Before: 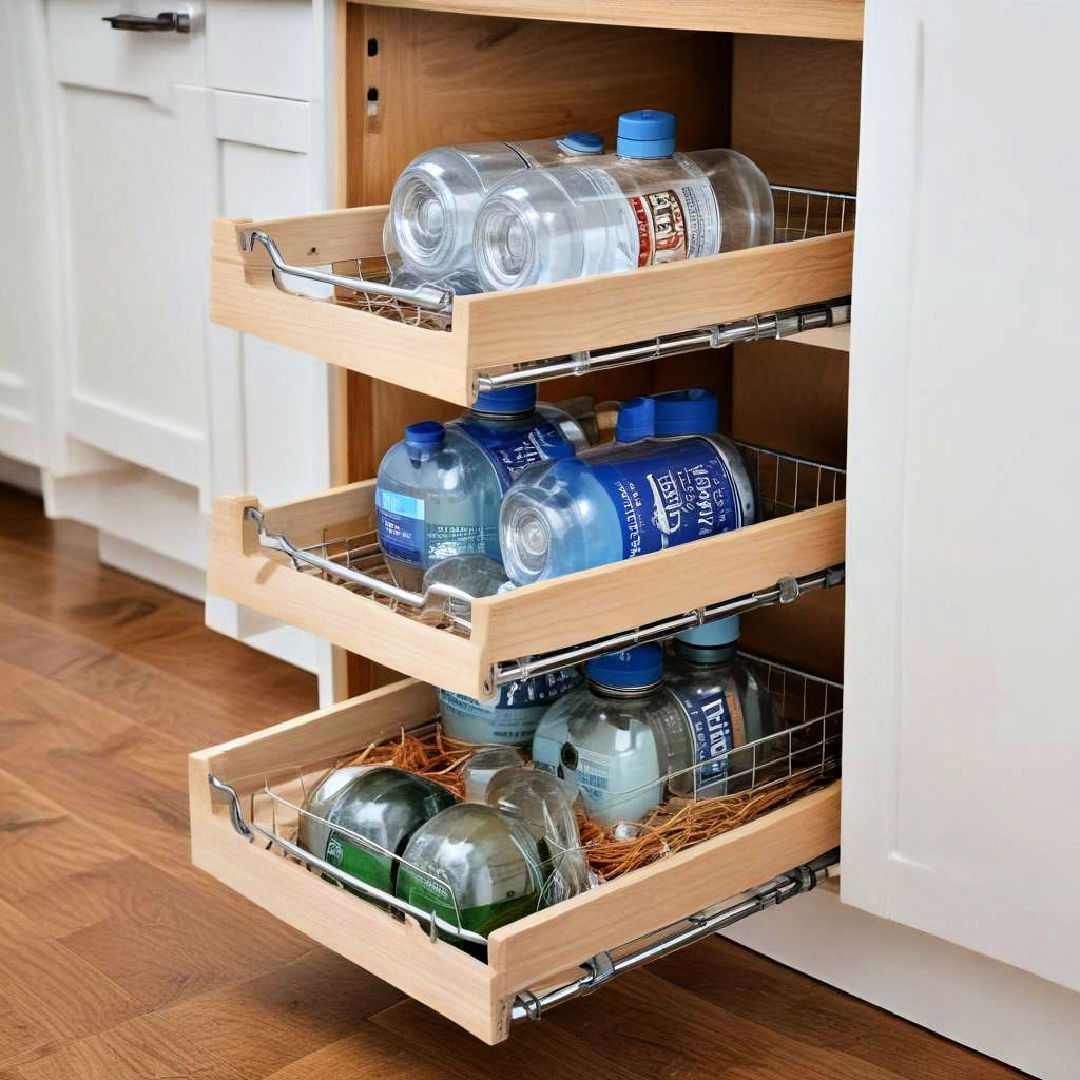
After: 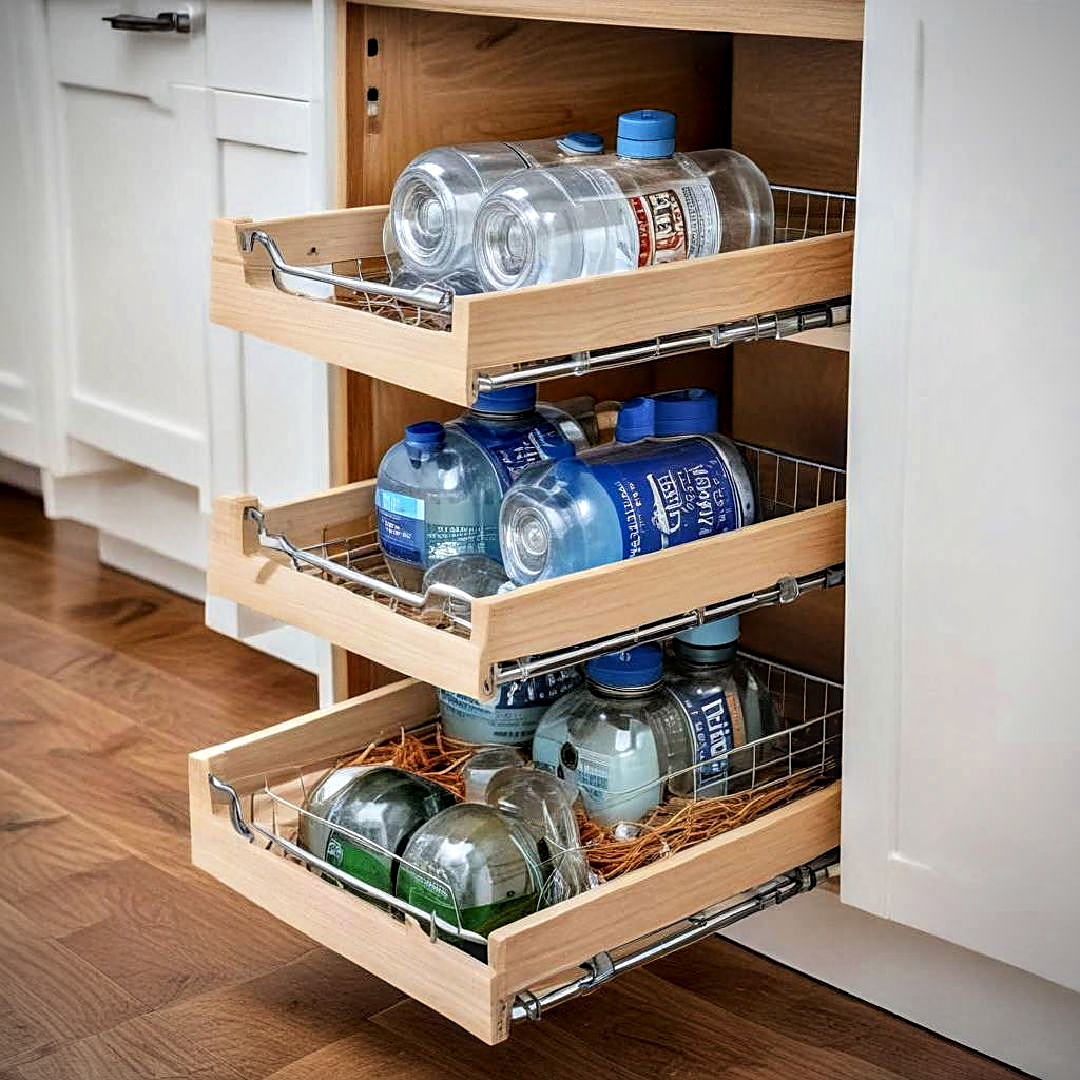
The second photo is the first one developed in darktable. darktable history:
vignetting: fall-off start 92.6%, brightness -0.52, saturation -0.51, center (-0.012, 0)
sharpen: on, module defaults
local contrast: highlights 35%, detail 135%
